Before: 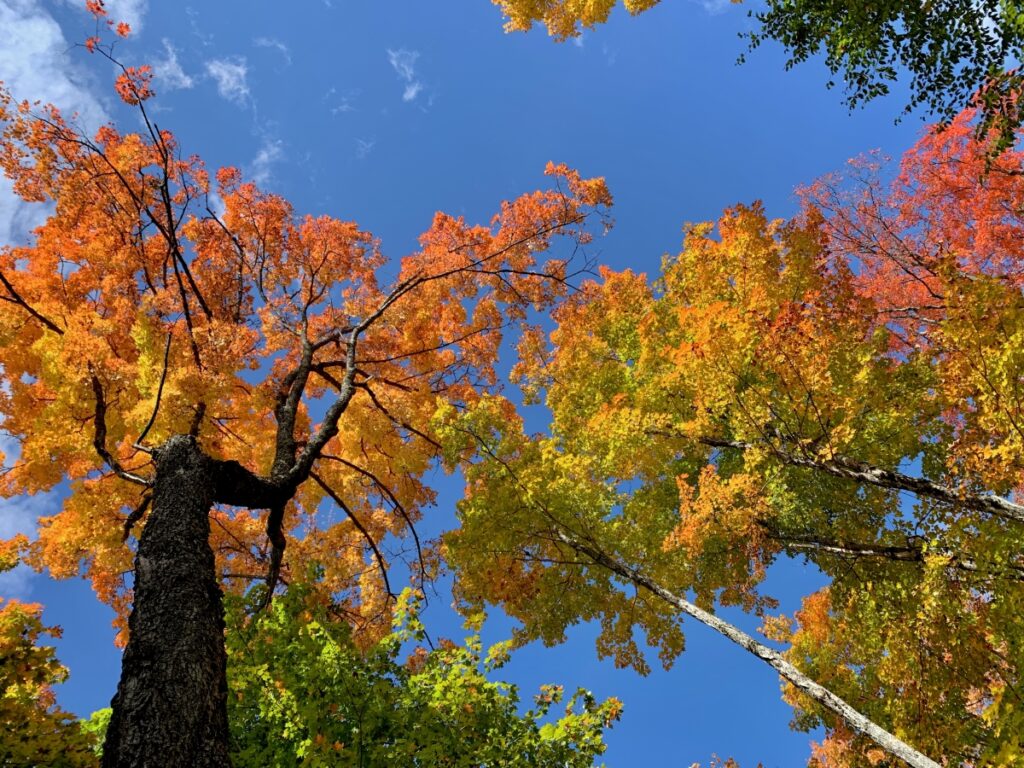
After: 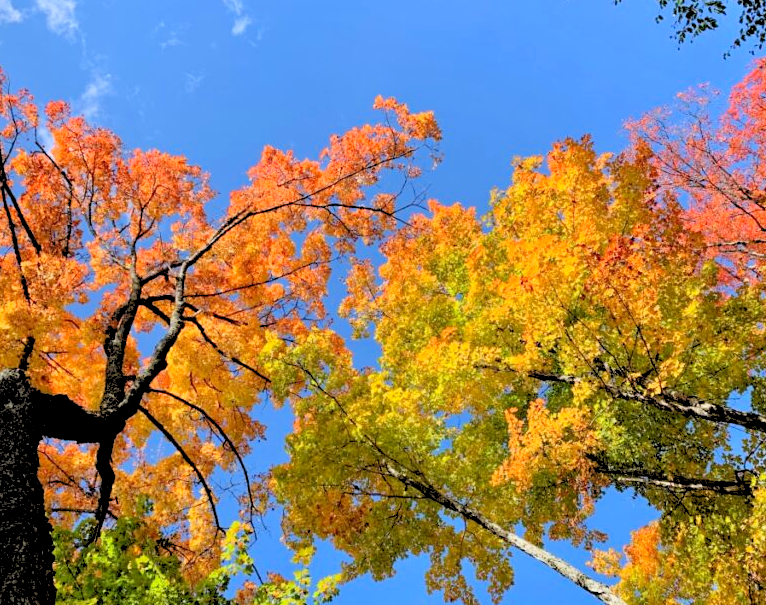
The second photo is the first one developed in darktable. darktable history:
crop: left 16.768%, top 8.653%, right 8.362%, bottom 12.485%
rgb levels: preserve colors sum RGB, levels [[0.038, 0.433, 0.934], [0, 0.5, 1], [0, 0.5, 1]]
contrast brightness saturation: contrast 0.2, brightness 0.16, saturation 0.22
